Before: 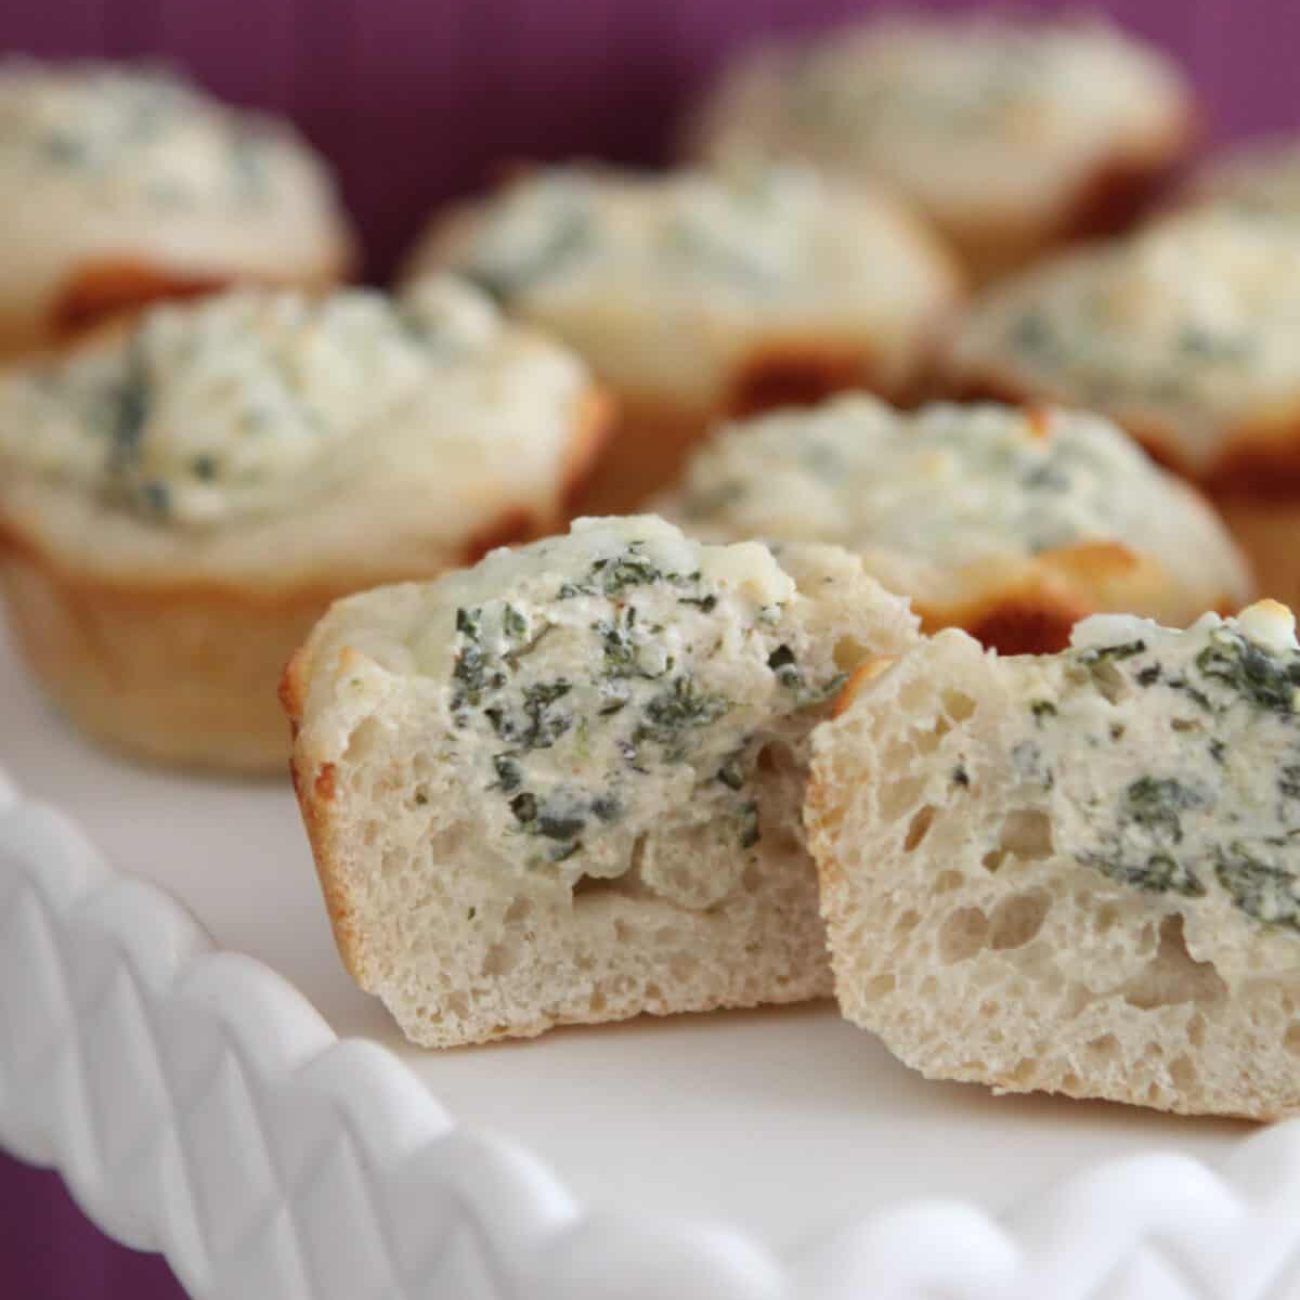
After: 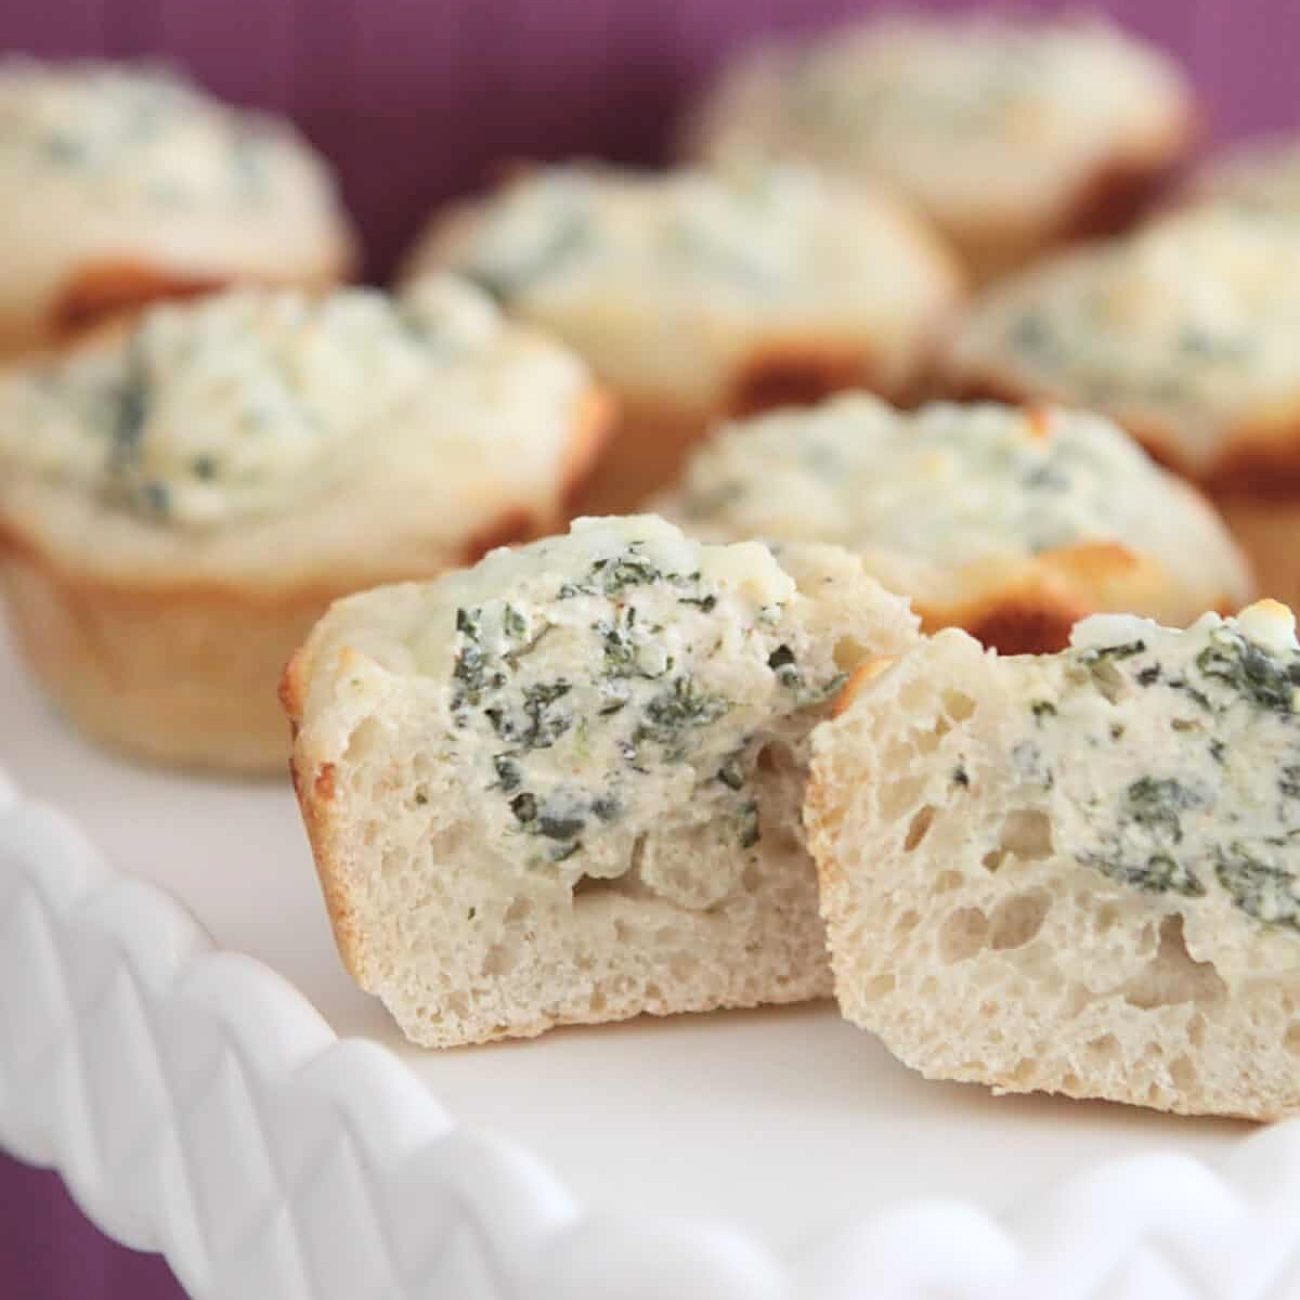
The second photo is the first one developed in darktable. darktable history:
contrast brightness saturation: contrast 0.14, brightness 0.21
sharpen: on, module defaults
